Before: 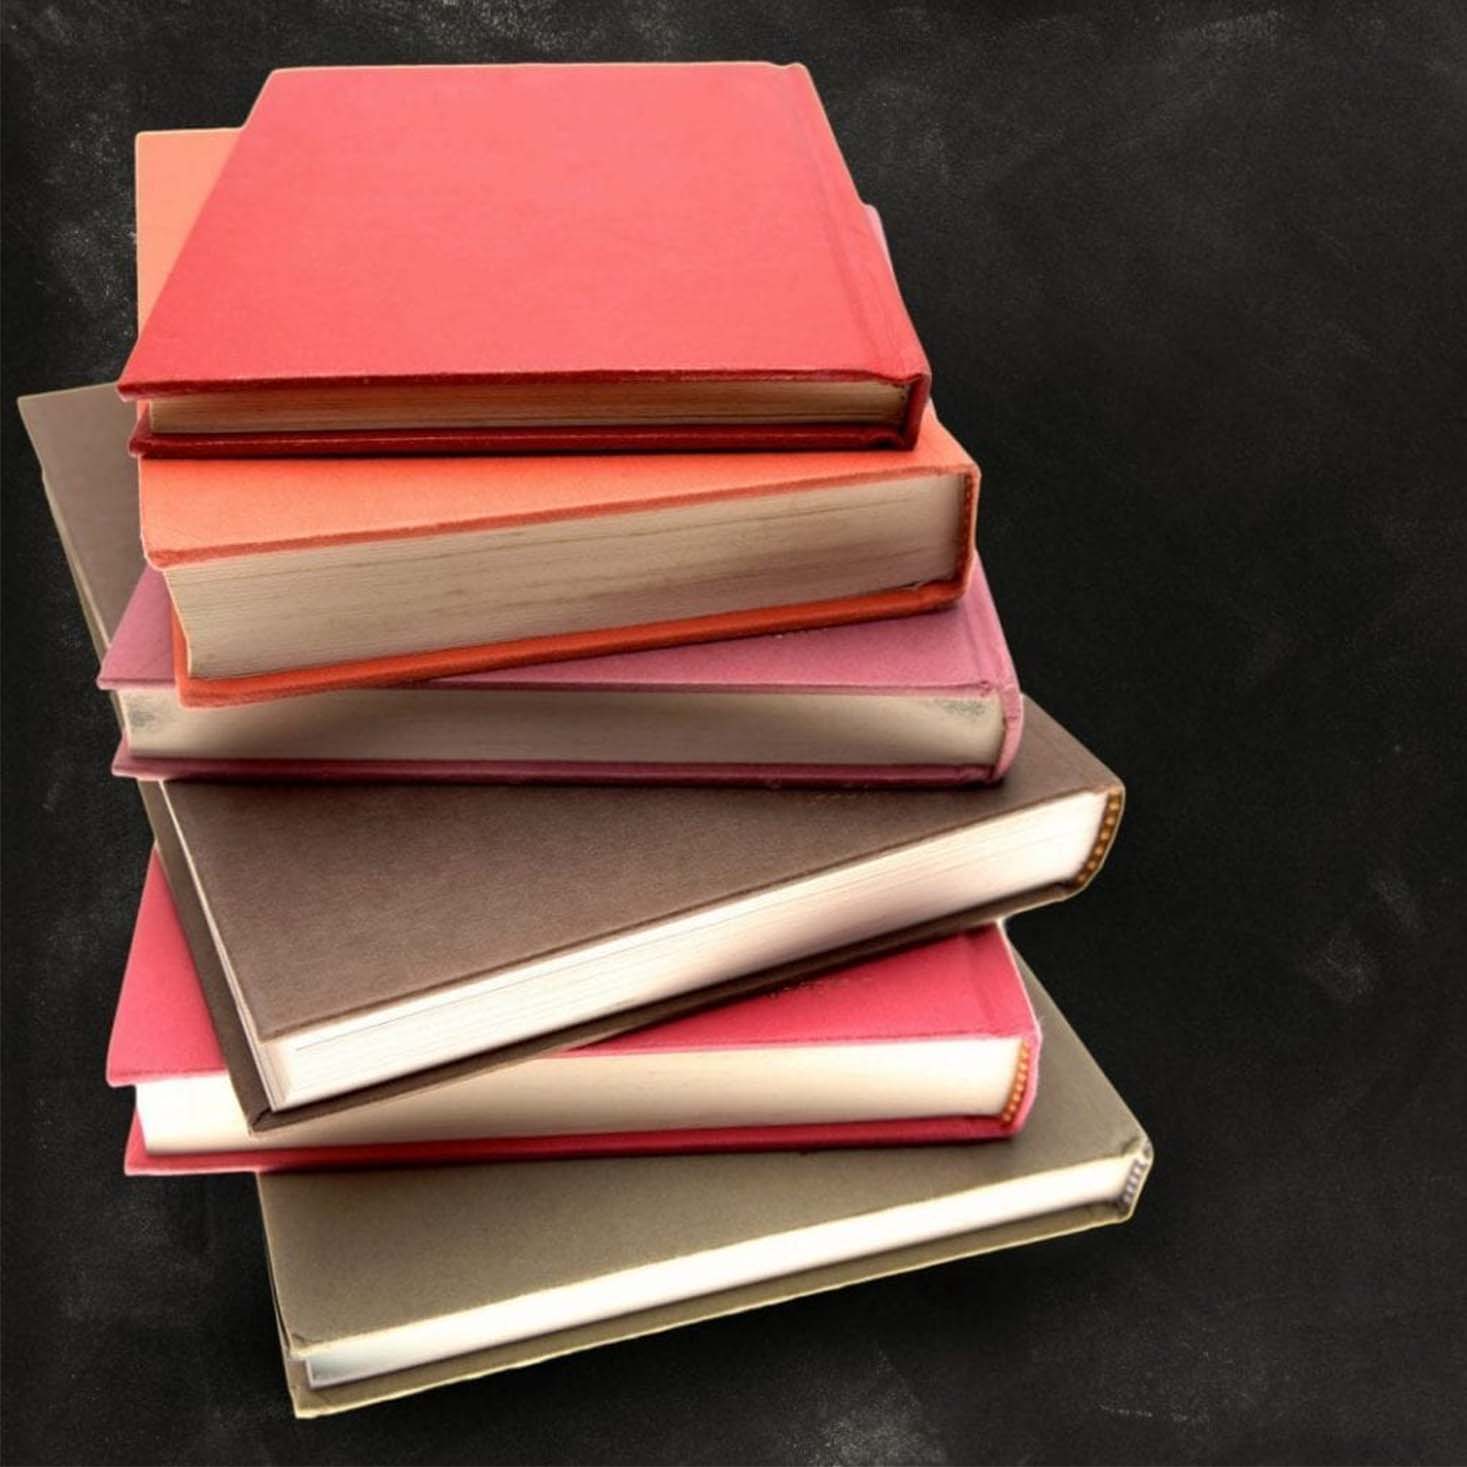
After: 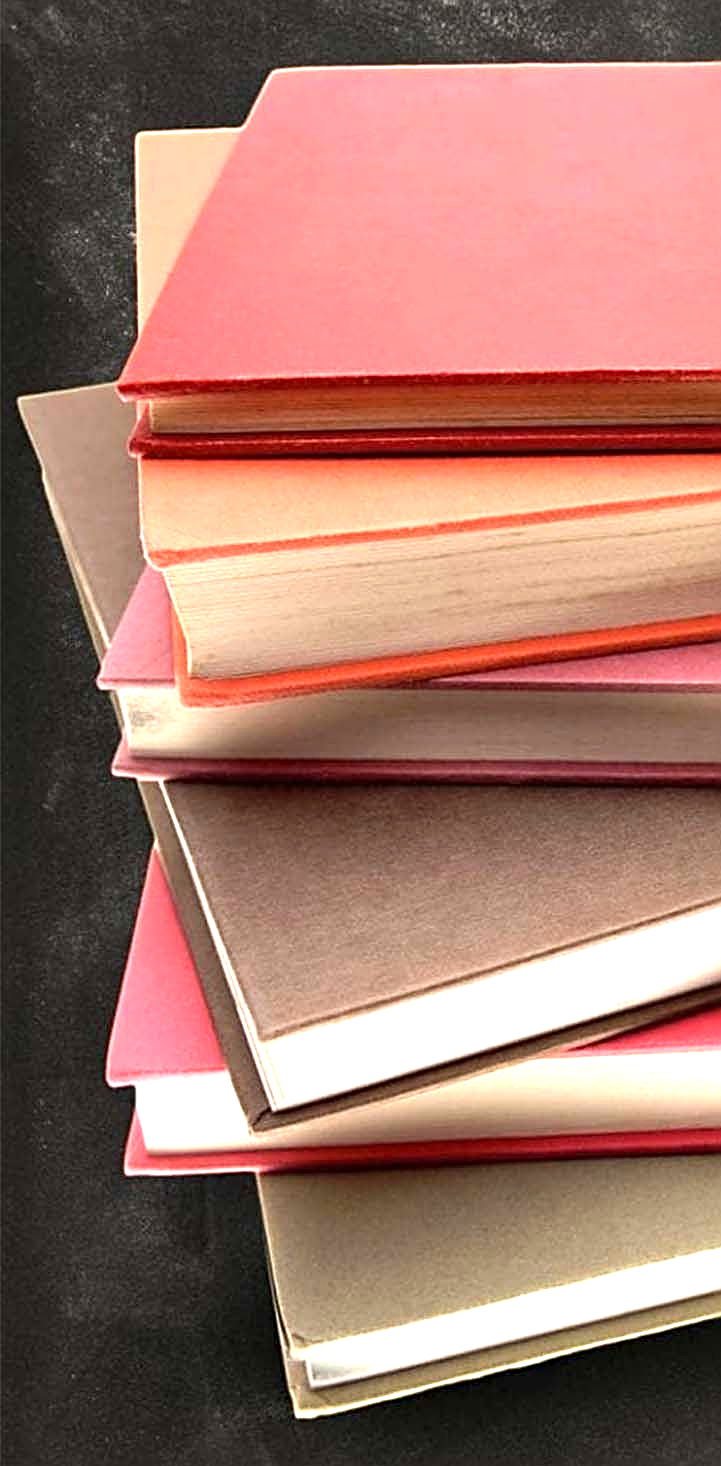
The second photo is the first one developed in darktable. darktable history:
sharpen: radius 2.543, amount 0.636
crop and rotate: left 0%, top 0%, right 50.845%
exposure: black level correction 0, exposure 1 EV, compensate exposure bias true, compensate highlight preservation false
